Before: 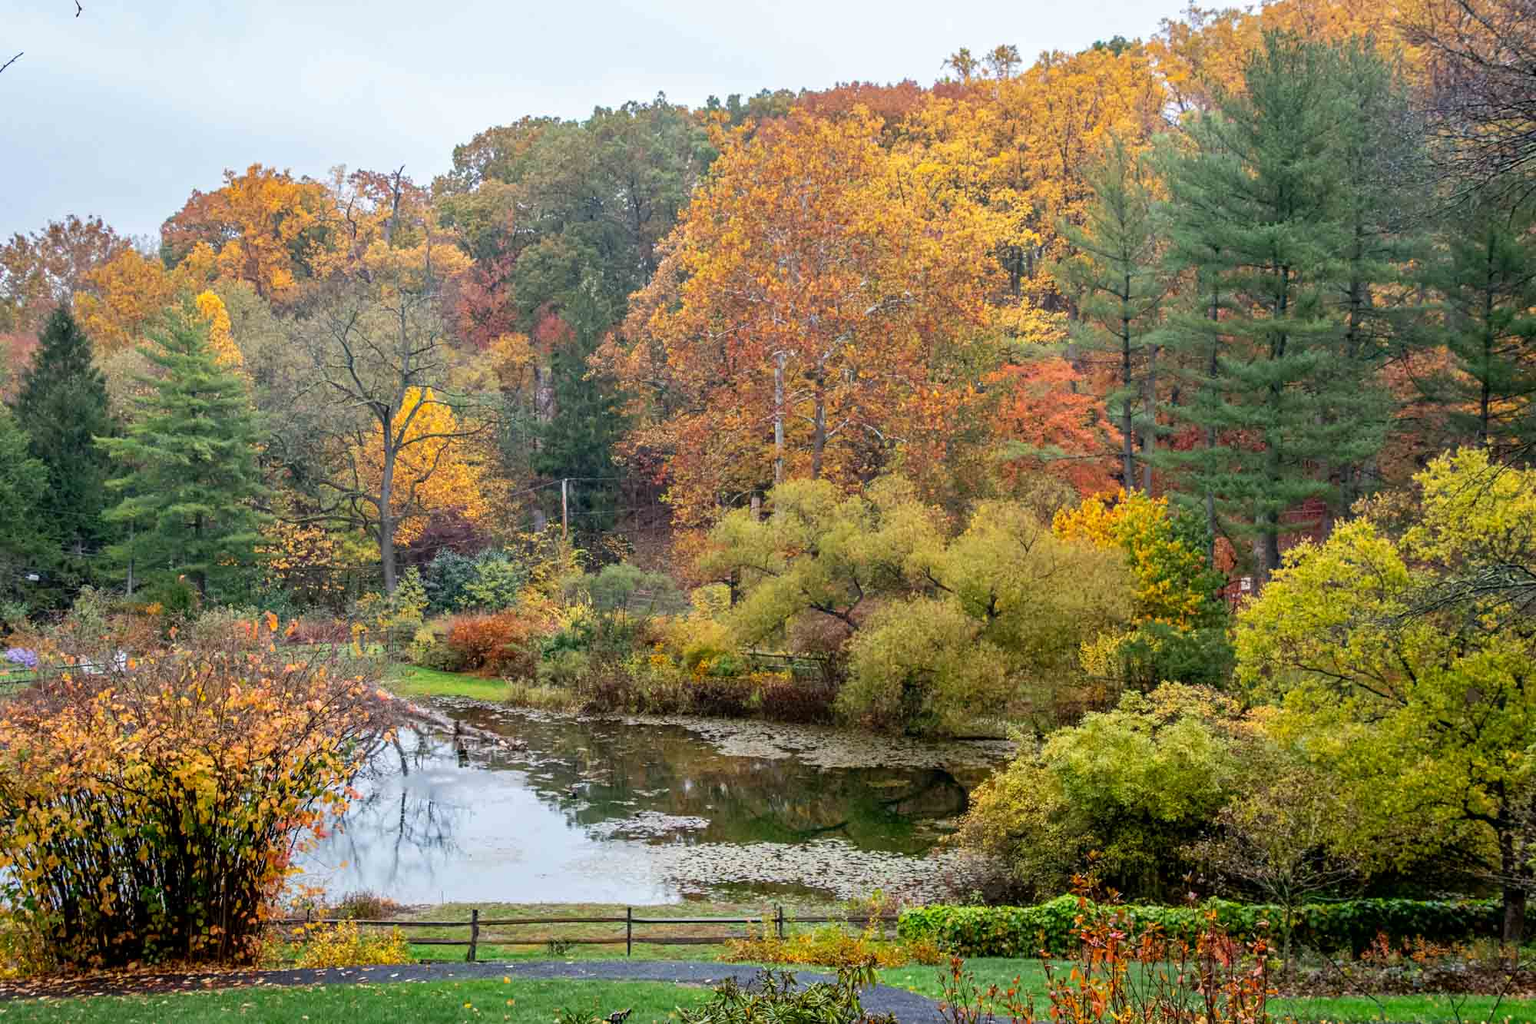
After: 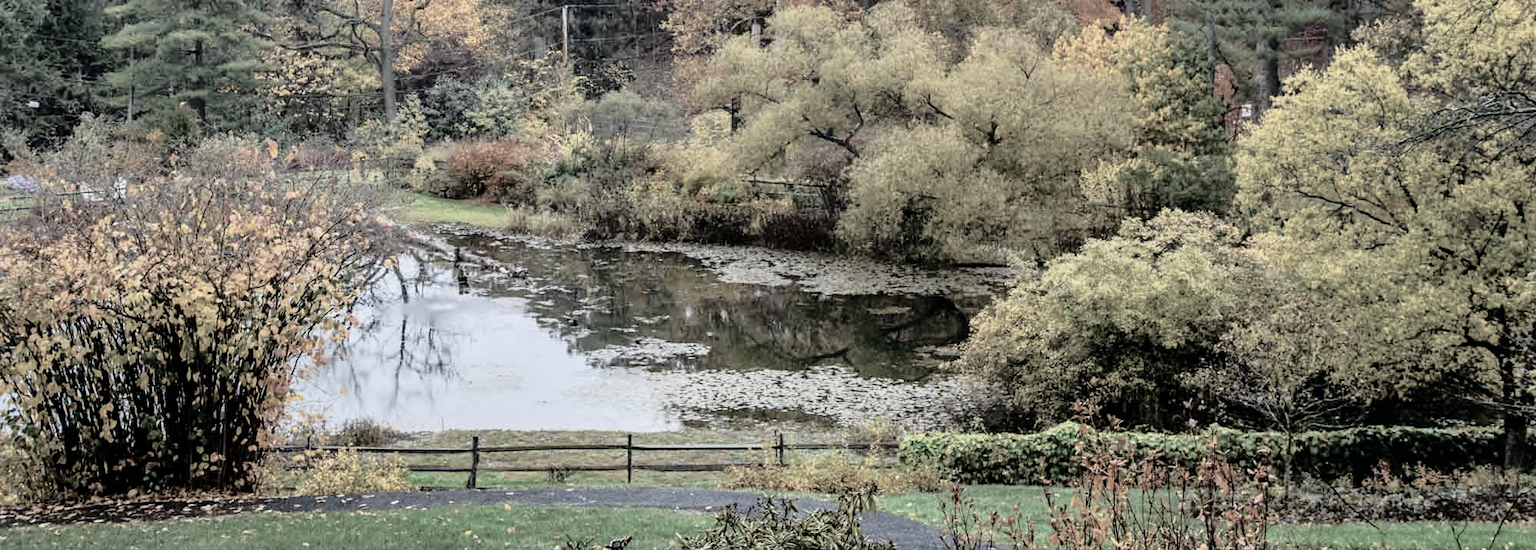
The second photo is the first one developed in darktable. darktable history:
shadows and highlights: soften with gaussian
color balance rgb: global vibrance 42.74%
color correction: saturation 0.3
crop and rotate: top 46.237%
tone curve: curves: ch0 [(0, 0) (0.088, 0.042) (0.208, 0.176) (0.257, 0.267) (0.406, 0.483) (0.489, 0.556) (0.667, 0.73) (0.793, 0.851) (0.994, 0.974)]; ch1 [(0, 0) (0.161, 0.092) (0.35, 0.33) (0.392, 0.392) (0.457, 0.467) (0.505, 0.497) (0.537, 0.518) (0.553, 0.53) (0.58, 0.567) (0.739, 0.697) (1, 1)]; ch2 [(0, 0) (0.346, 0.362) (0.448, 0.419) (0.502, 0.499) (0.533, 0.517) (0.556, 0.533) (0.629, 0.619) (0.717, 0.678) (1, 1)], color space Lab, independent channels, preserve colors none
